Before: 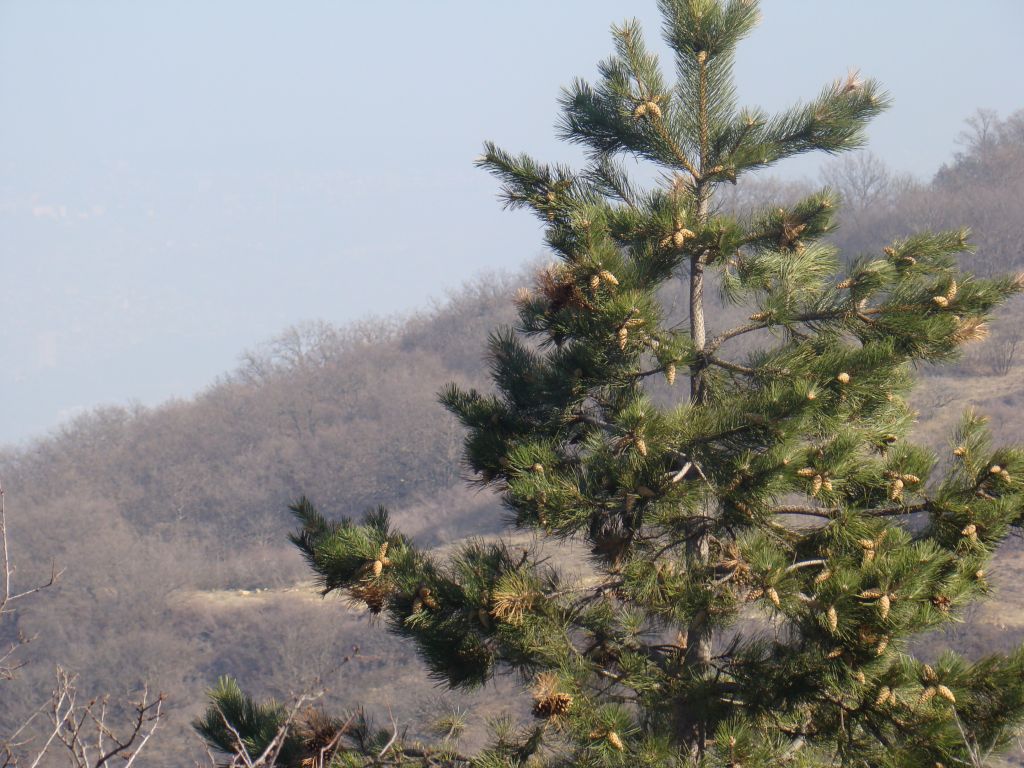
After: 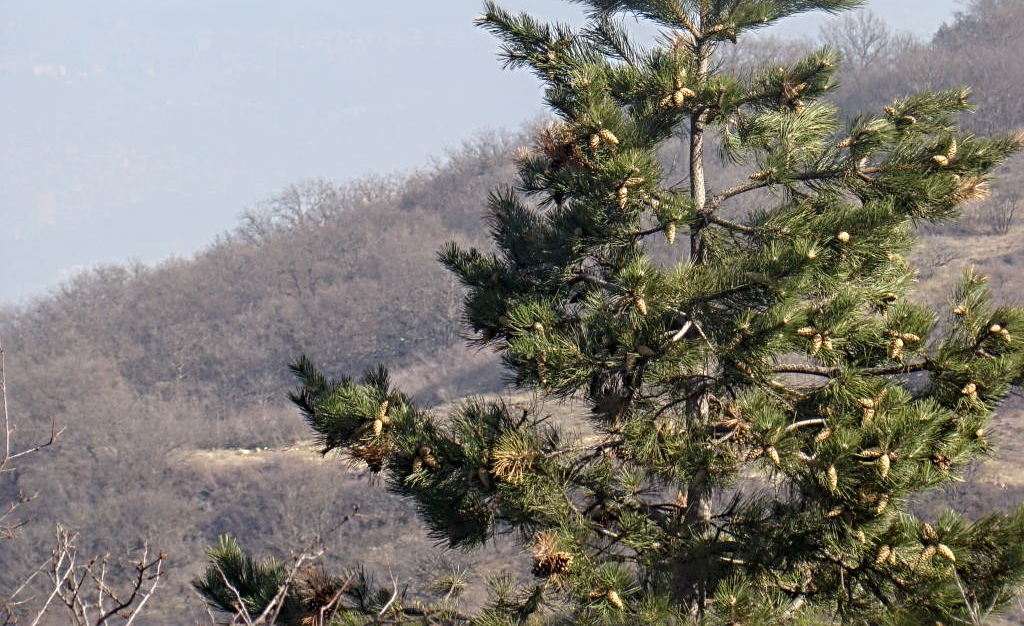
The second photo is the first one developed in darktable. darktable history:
crop and rotate: top 18.383%
local contrast: on, module defaults
sharpen: radius 4.928
